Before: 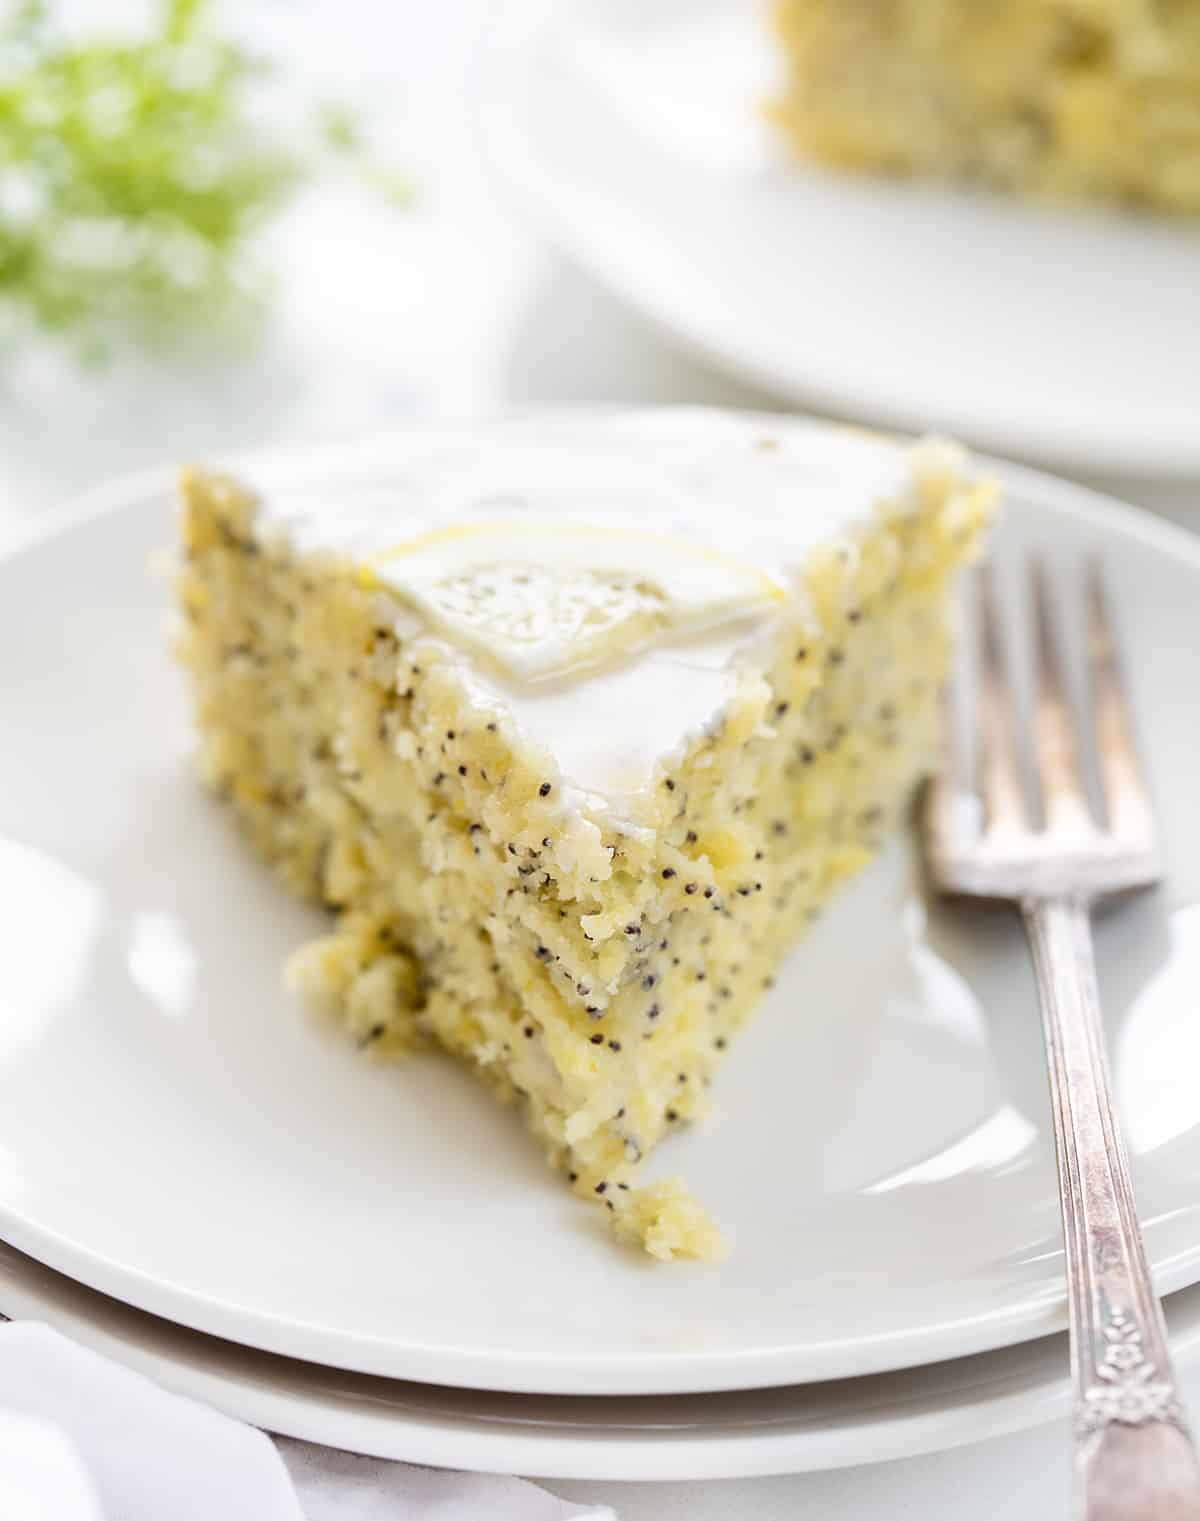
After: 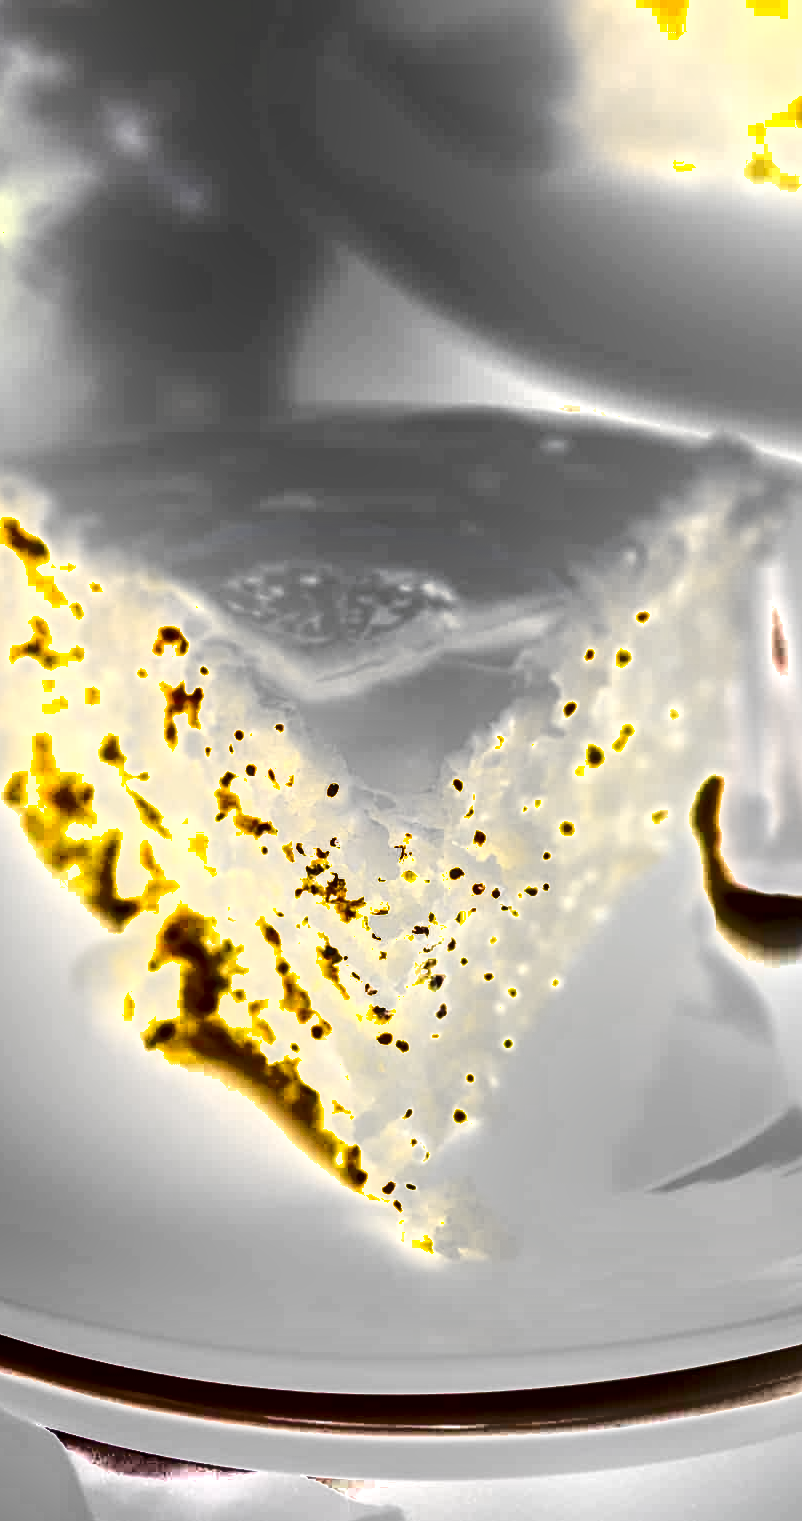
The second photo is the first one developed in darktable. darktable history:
exposure: black level correction 0, exposure 1.5 EV, compensate exposure bias true, compensate highlight preservation false
local contrast: on, module defaults
shadows and highlights: radius 118.69, shadows 42.21, highlights -61.56, soften with gaussian
crop and rotate: left 17.732%, right 15.423%
